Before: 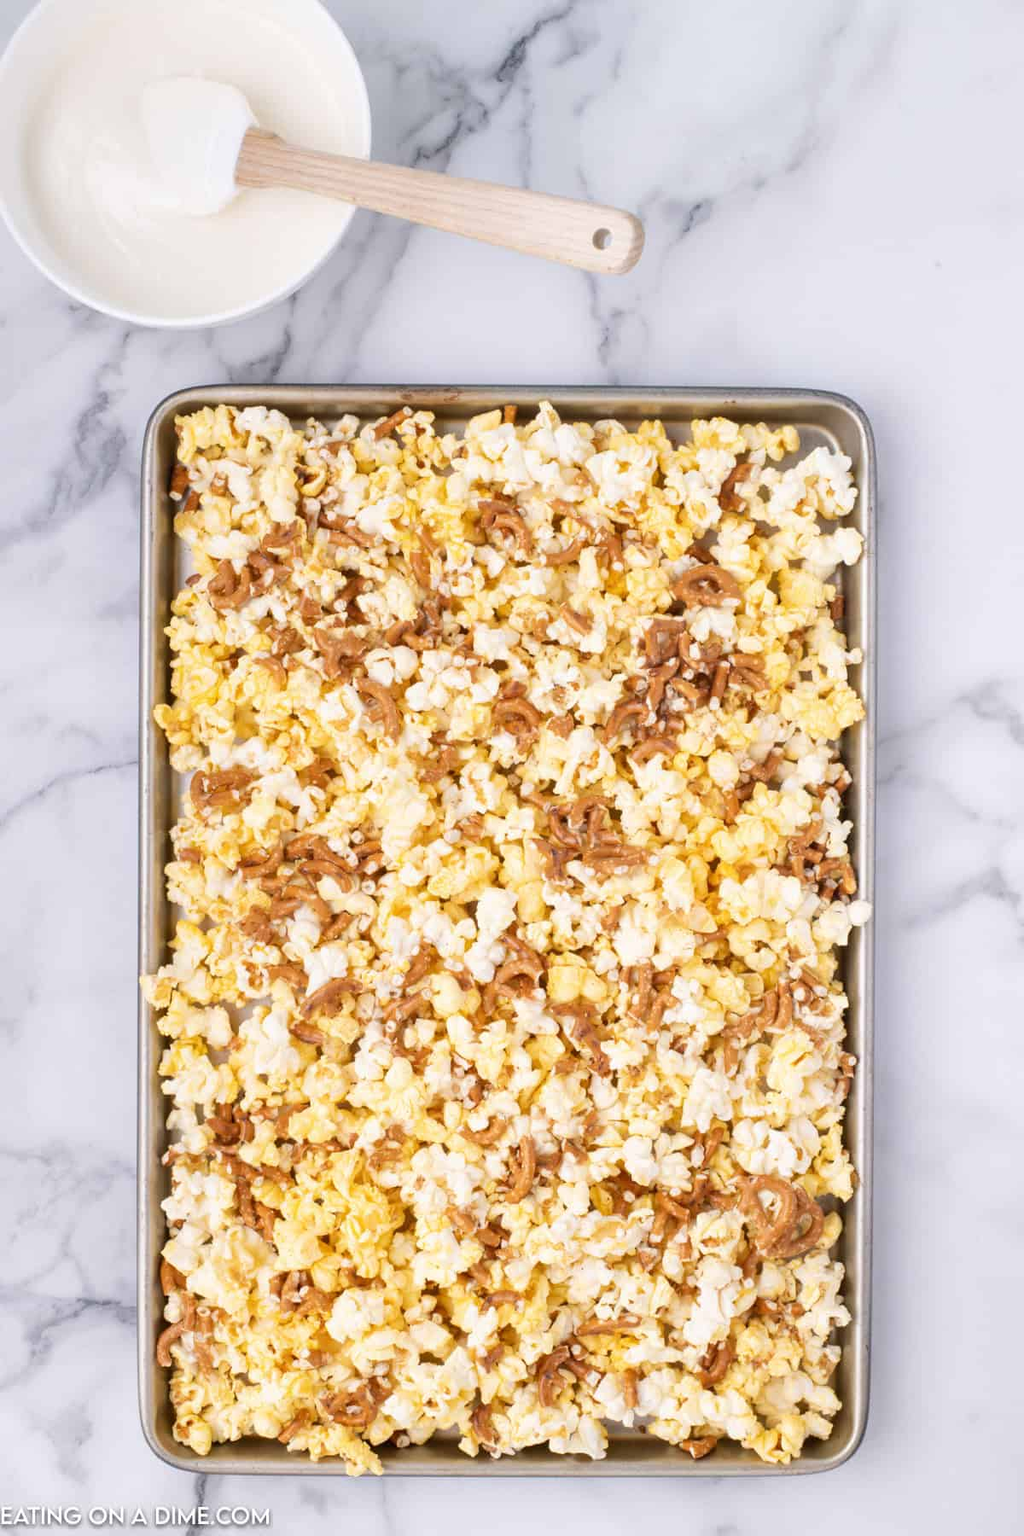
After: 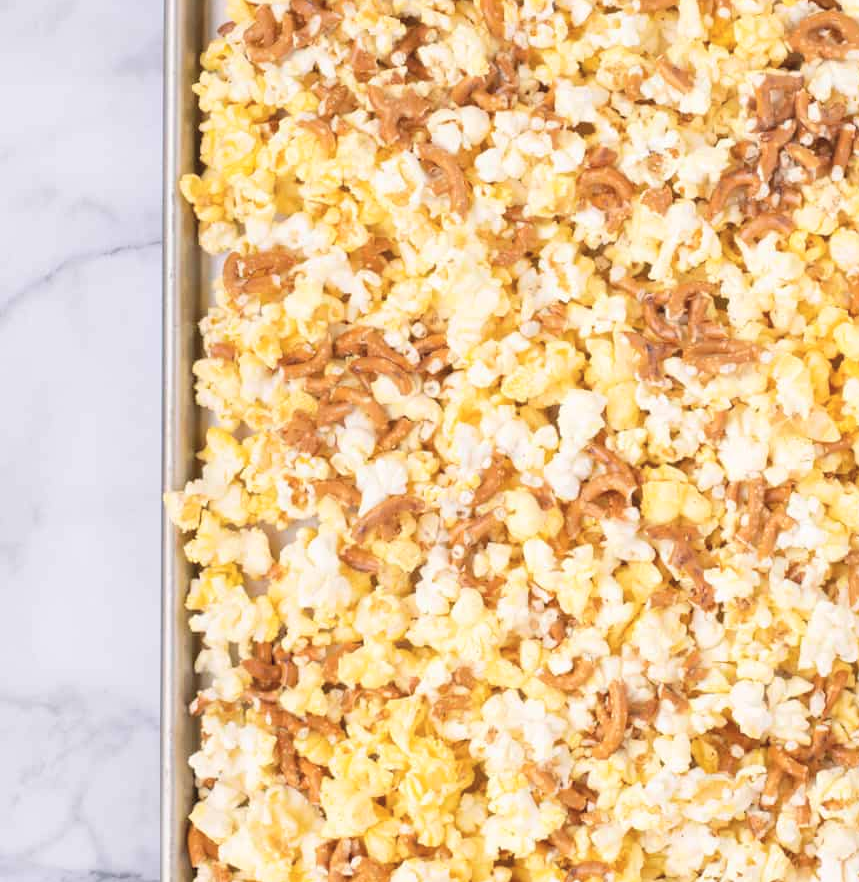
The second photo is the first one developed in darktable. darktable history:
crop: top 36.205%, right 28.393%, bottom 14.781%
contrast brightness saturation: brightness 0.151
